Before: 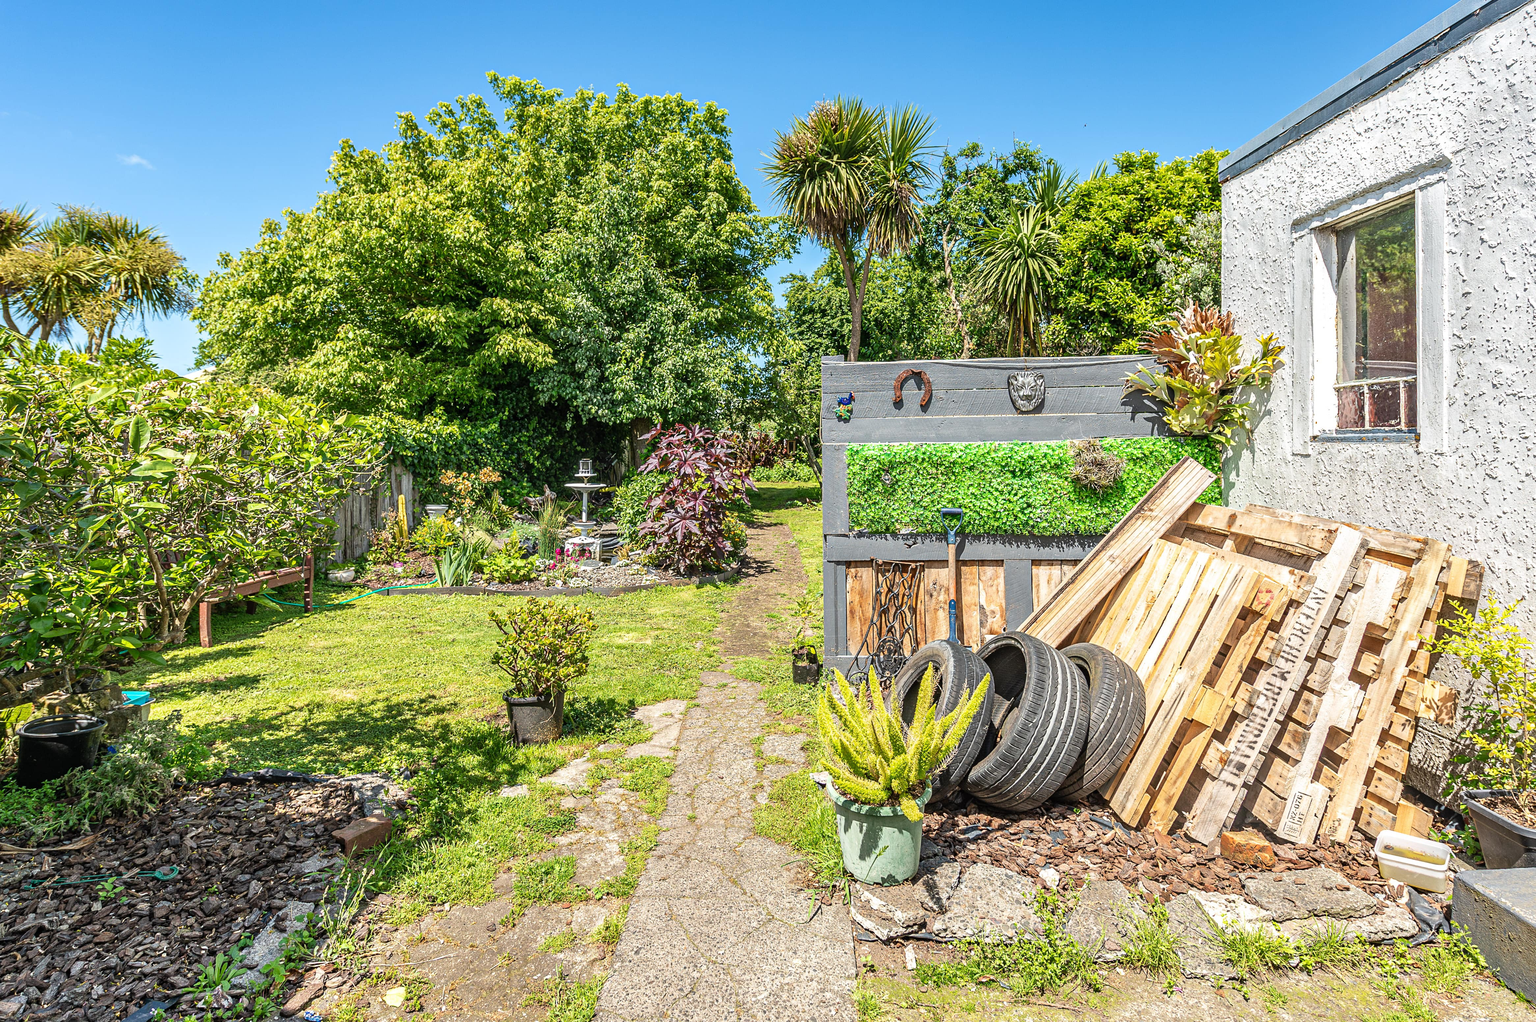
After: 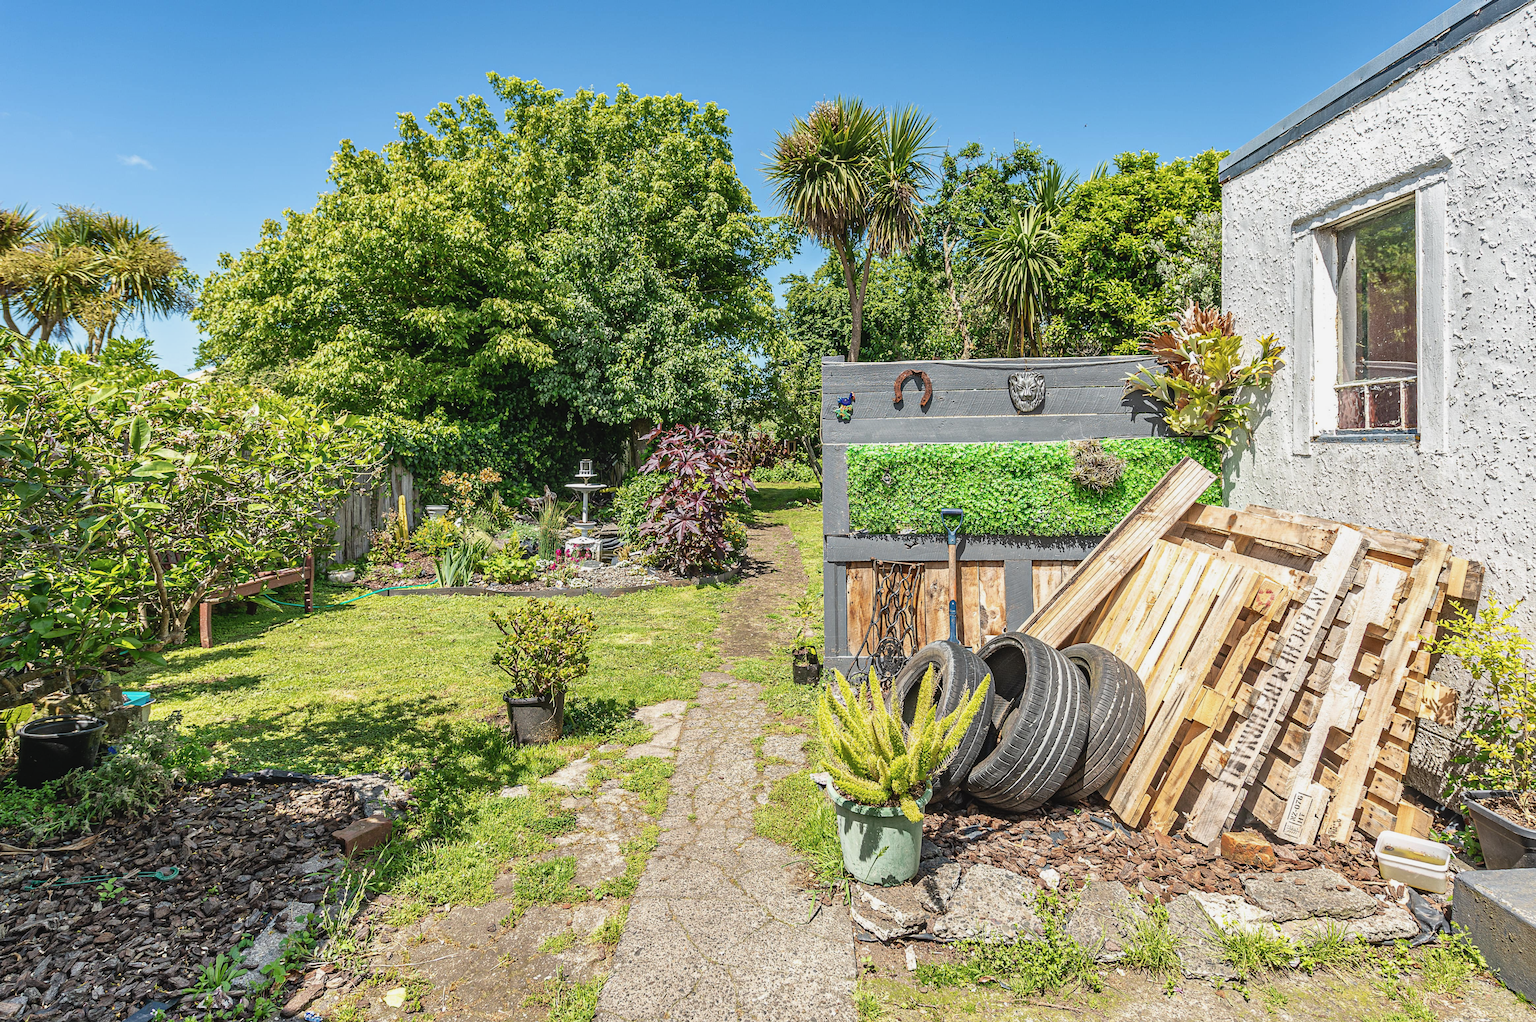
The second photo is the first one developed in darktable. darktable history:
contrast brightness saturation: contrast -0.08, brightness -0.04, saturation -0.11
tone equalizer: -8 EV -1.84 EV, -7 EV -1.16 EV, -6 EV -1.62 EV, smoothing diameter 25%, edges refinement/feathering 10, preserve details guided filter
